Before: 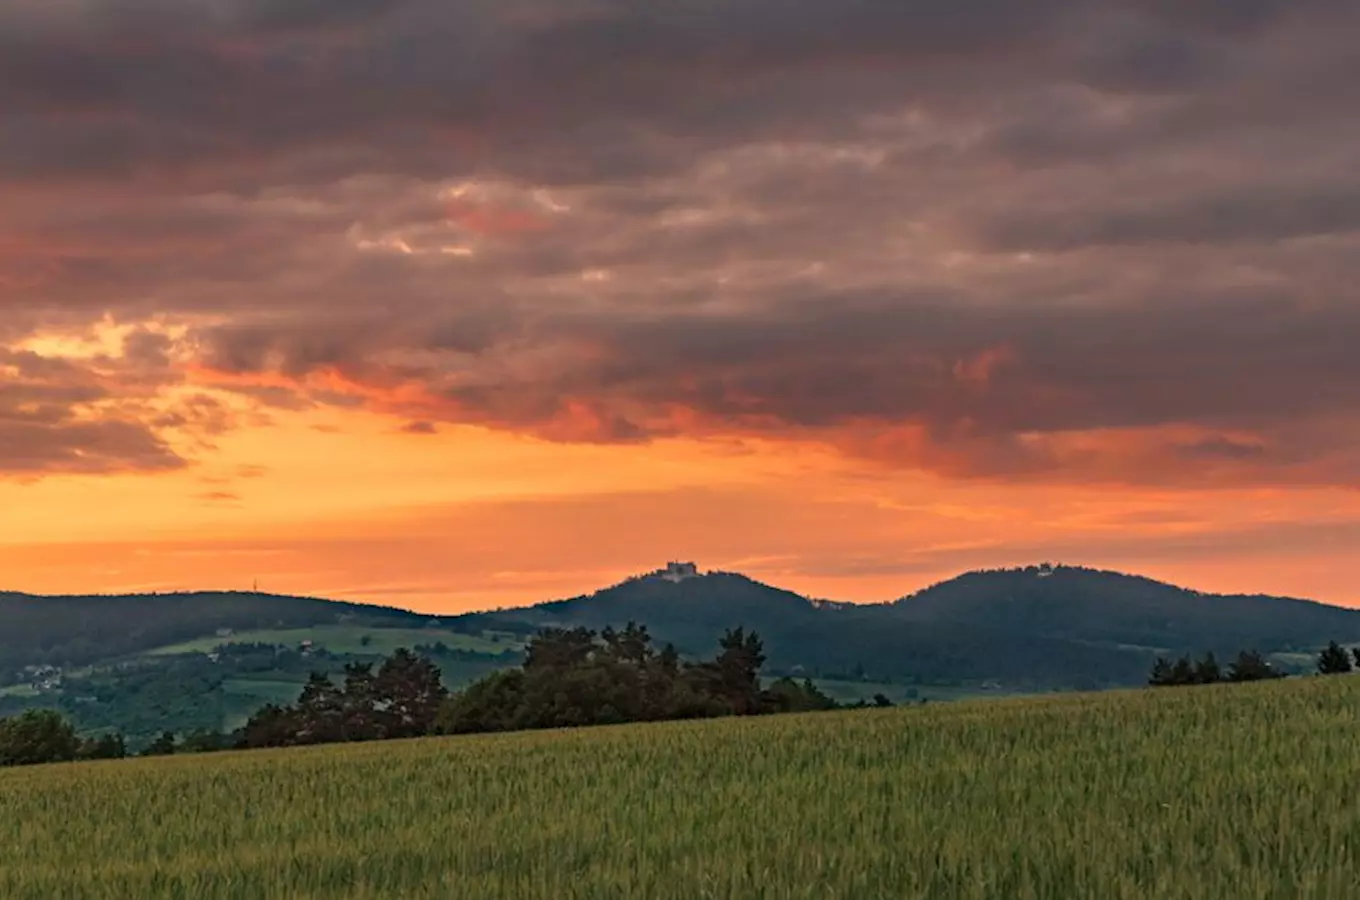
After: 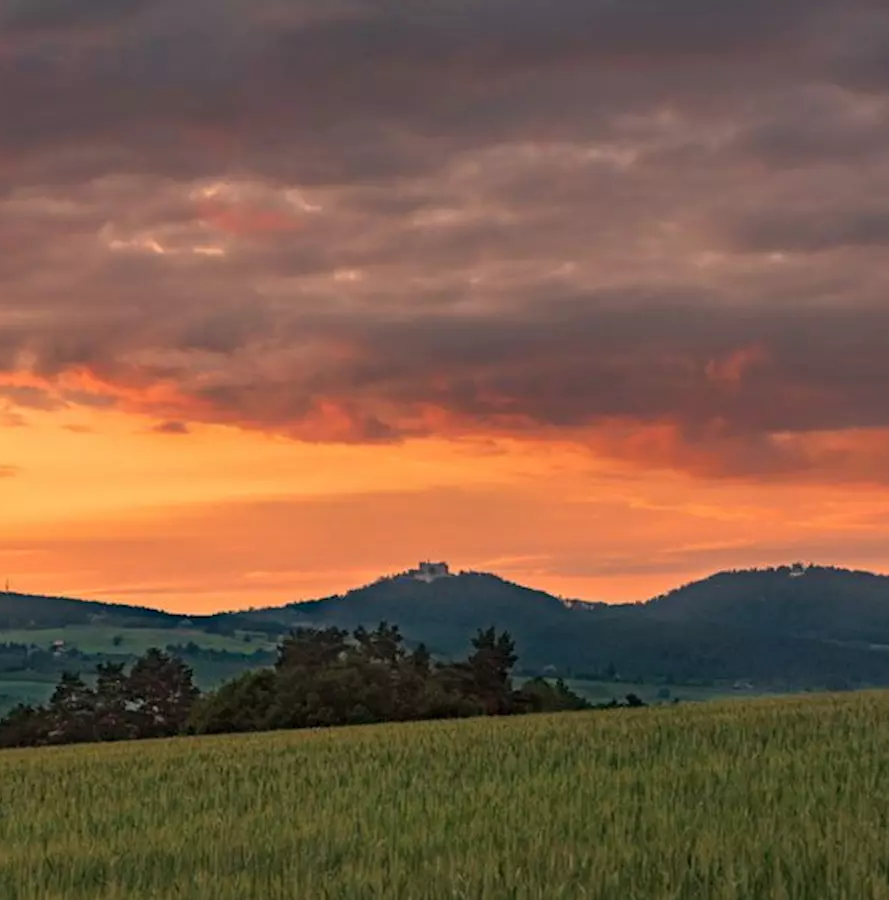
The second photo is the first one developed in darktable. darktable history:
crop and rotate: left 18.277%, right 16.294%
